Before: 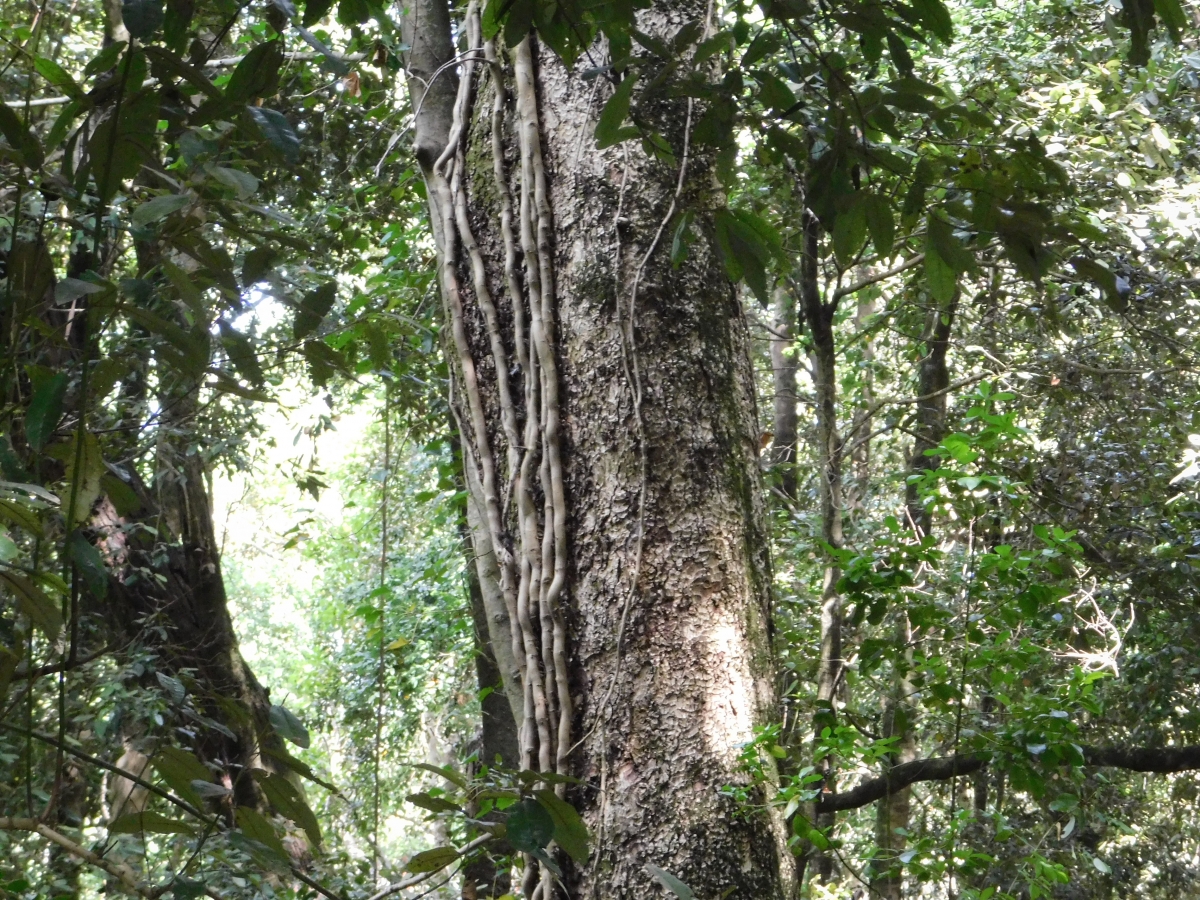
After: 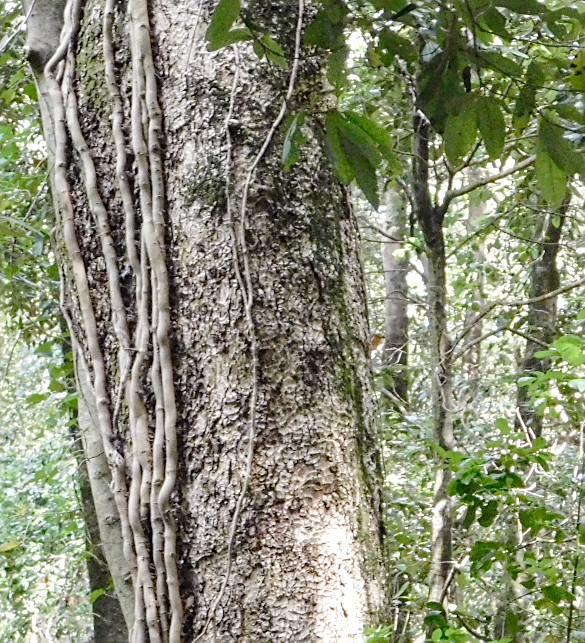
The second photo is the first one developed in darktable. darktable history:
crop: left 32.439%, top 11%, right 18.759%, bottom 17.544%
local contrast: on, module defaults
sharpen: on, module defaults
tone curve: curves: ch0 [(0, 0) (0.26, 0.424) (0.417, 0.585) (1, 1)], preserve colors none
